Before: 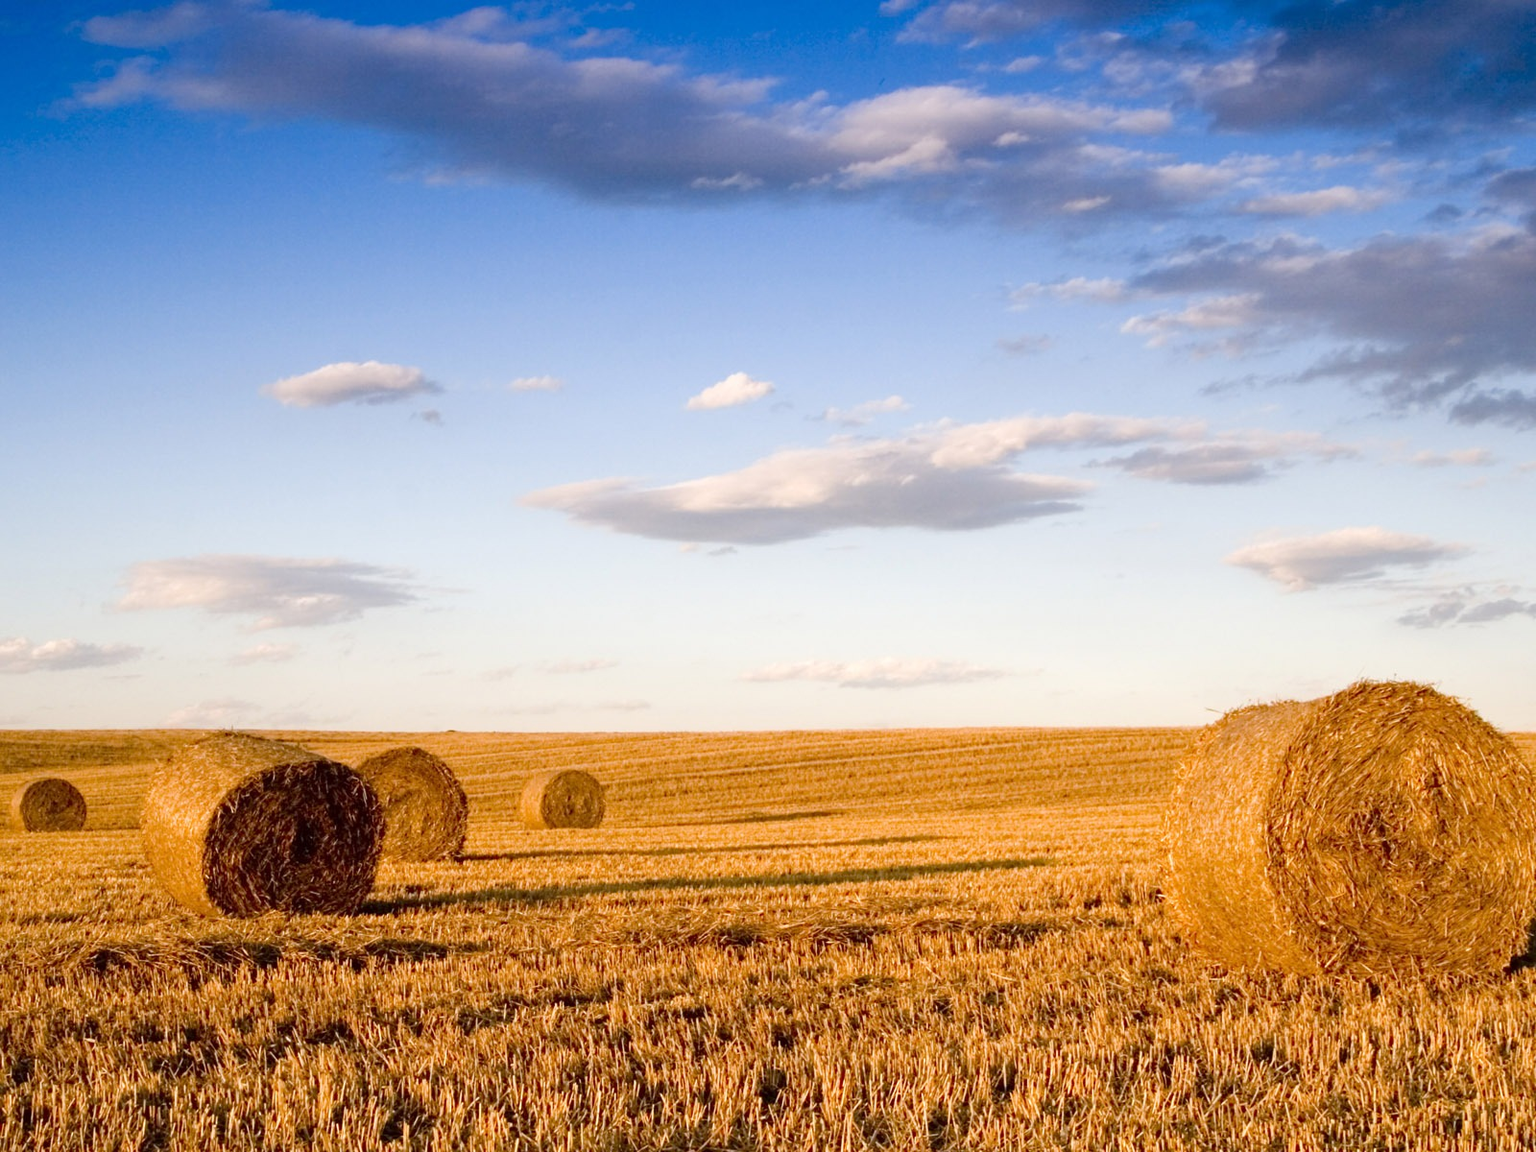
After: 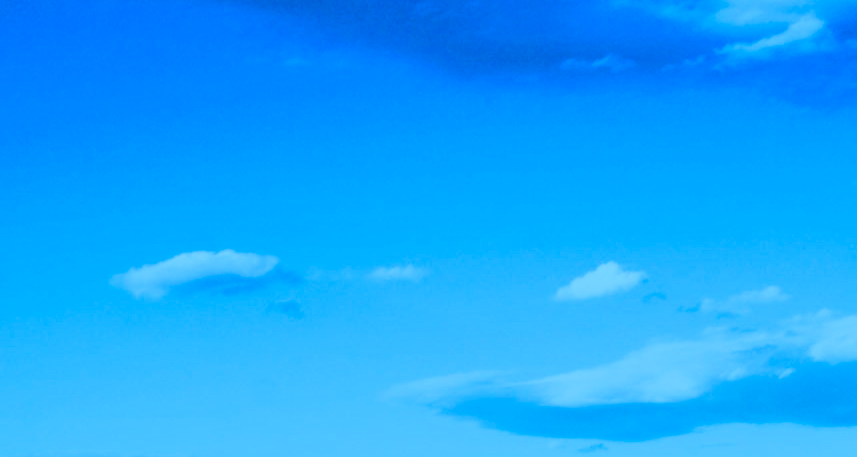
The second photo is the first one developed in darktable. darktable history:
crop: left 10.026%, top 10.56%, right 36.41%, bottom 51.332%
color balance rgb: shadows lift › luminance -10.352%, perceptual saturation grading › global saturation 20%, perceptual saturation grading › highlights -25.634%, perceptual saturation grading › shadows 25.402%, global vibrance 20%
color calibration: illuminant as shot in camera, x 0.464, y 0.418, temperature 2665.26 K
color correction: highlights a* -19.5, highlights b* 9.79, shadows a* -20.58, shadows b* -11.07
filmic rgb: black relative exposure -5.1 EV, white relative exposure 3.98 EV, hardness 2.89, contrast 1.197
shadows and highlights: low approximation 0.01, soften with gaussian
tone curve: curves: ch0 [(0.016, 0.023) (0.248, 0.252) (0.732, 0.797) (1, 1)], color space Lab, linked channels, preserve colors none
